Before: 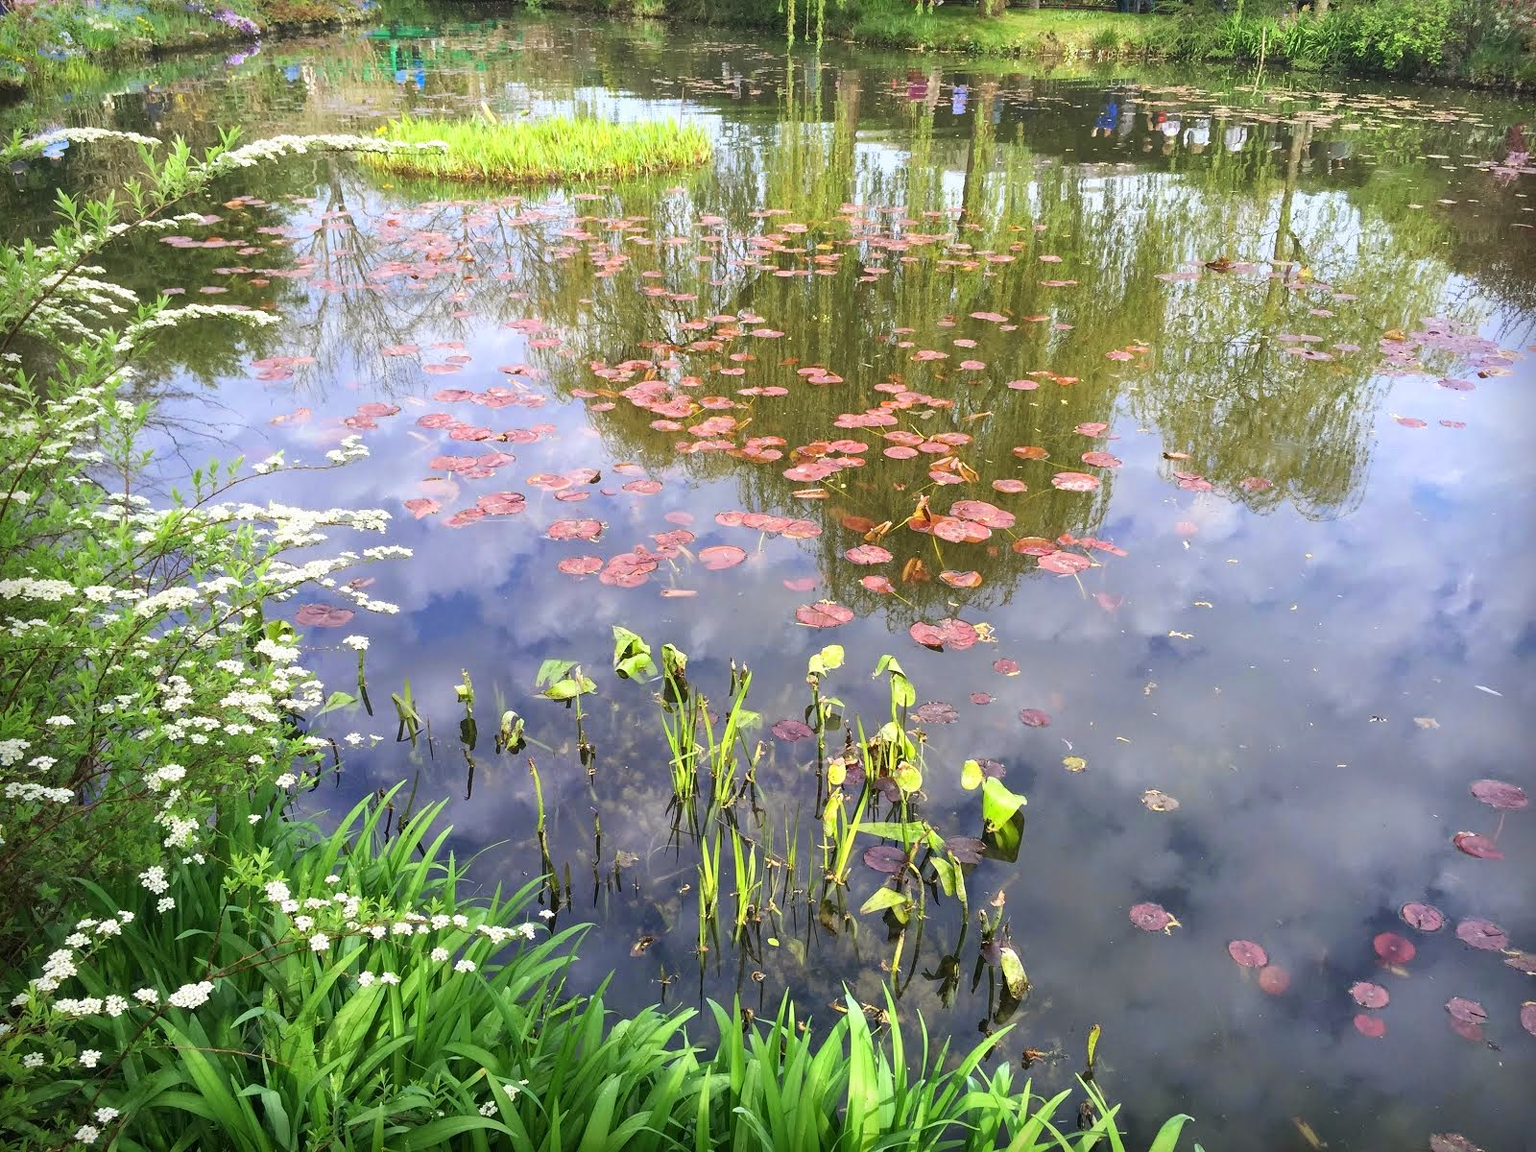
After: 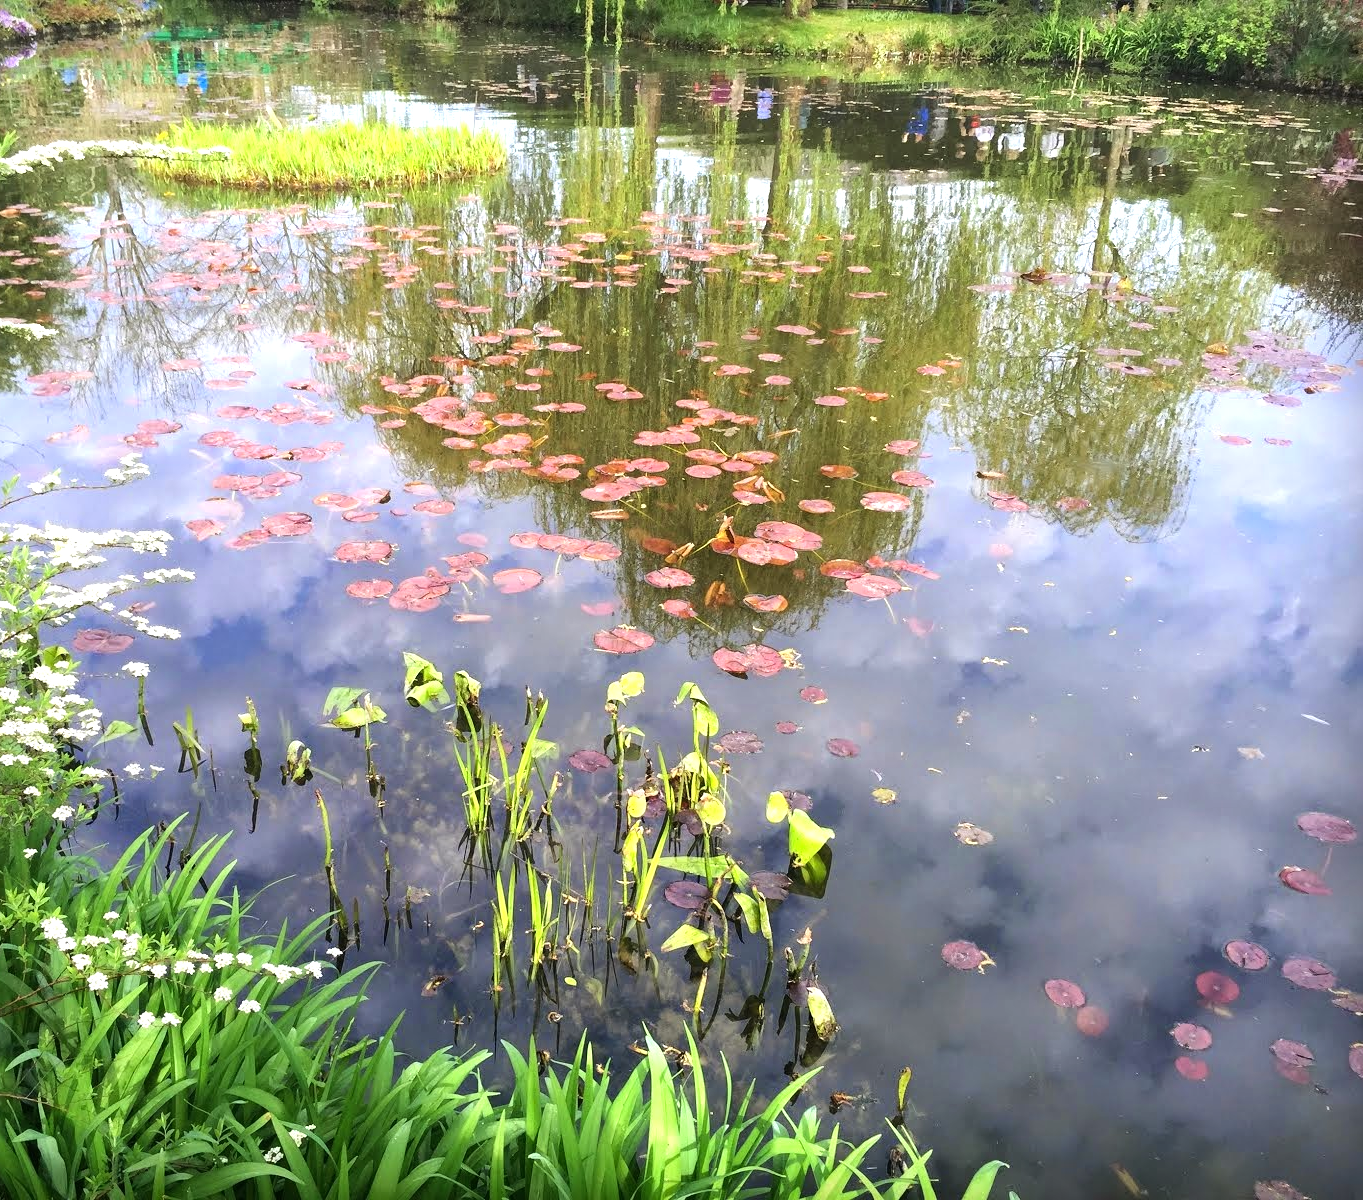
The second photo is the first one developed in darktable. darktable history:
tone equalizer: -8 EV -0.386 EV, -7 EV -0.386 EV, -6 EV -0.324 EV, -5 EV -0.219 EV, -3 EV 0.254 EV, -2 EV 0.348 EV, -1 EV 0.414 EV, +0 EV 0.406 EV, smoothing diameter 2.23%, edges refinement/feathering 17.66, mask exposure compensation -1.57 EV, filter diffusion 5
crop and rotate: left 14.768%
